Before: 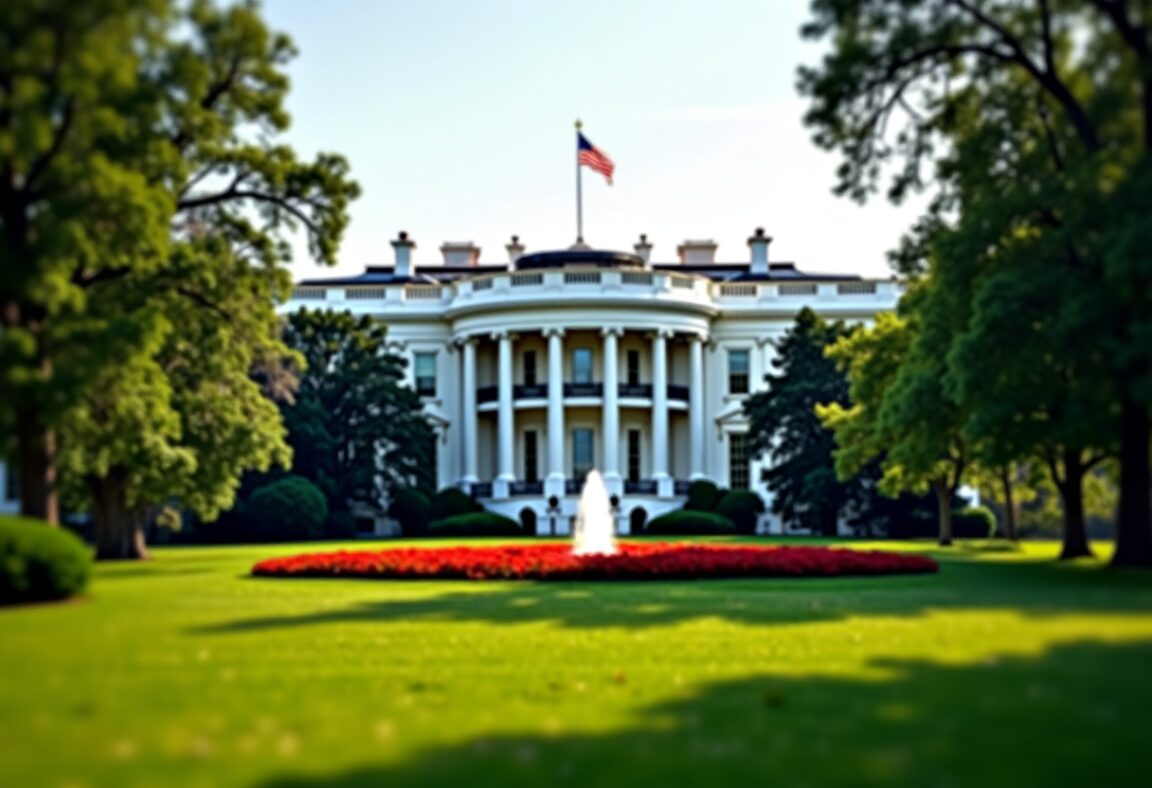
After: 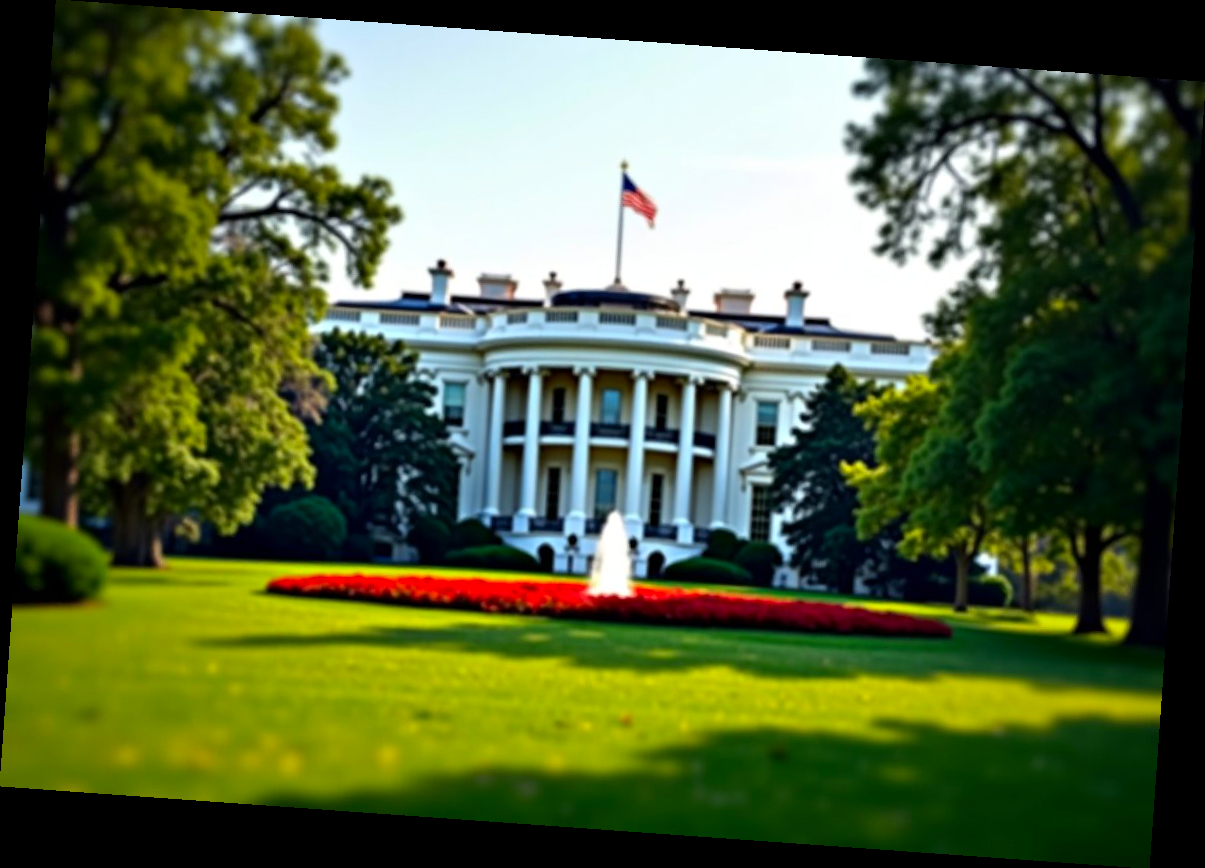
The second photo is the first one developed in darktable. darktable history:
rotate and perspective: rotation 4.1°, automatic cropping off
contrast brightness saturation: contrast 0.04, saturation 0.16
tone equalizer: on, module defaults
